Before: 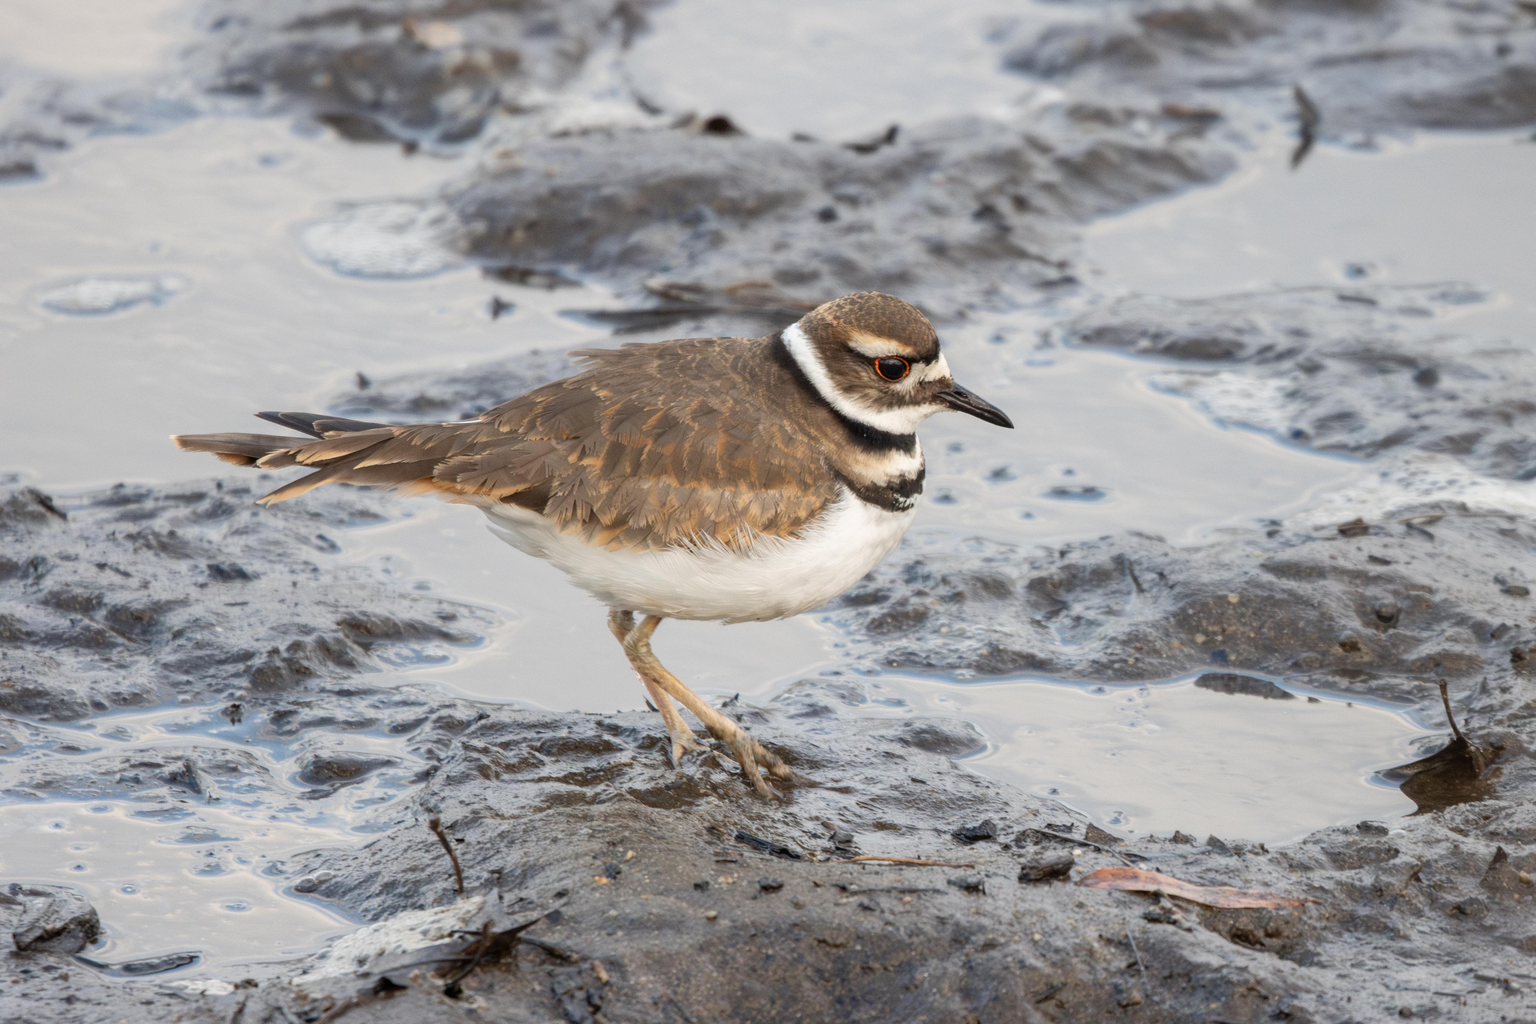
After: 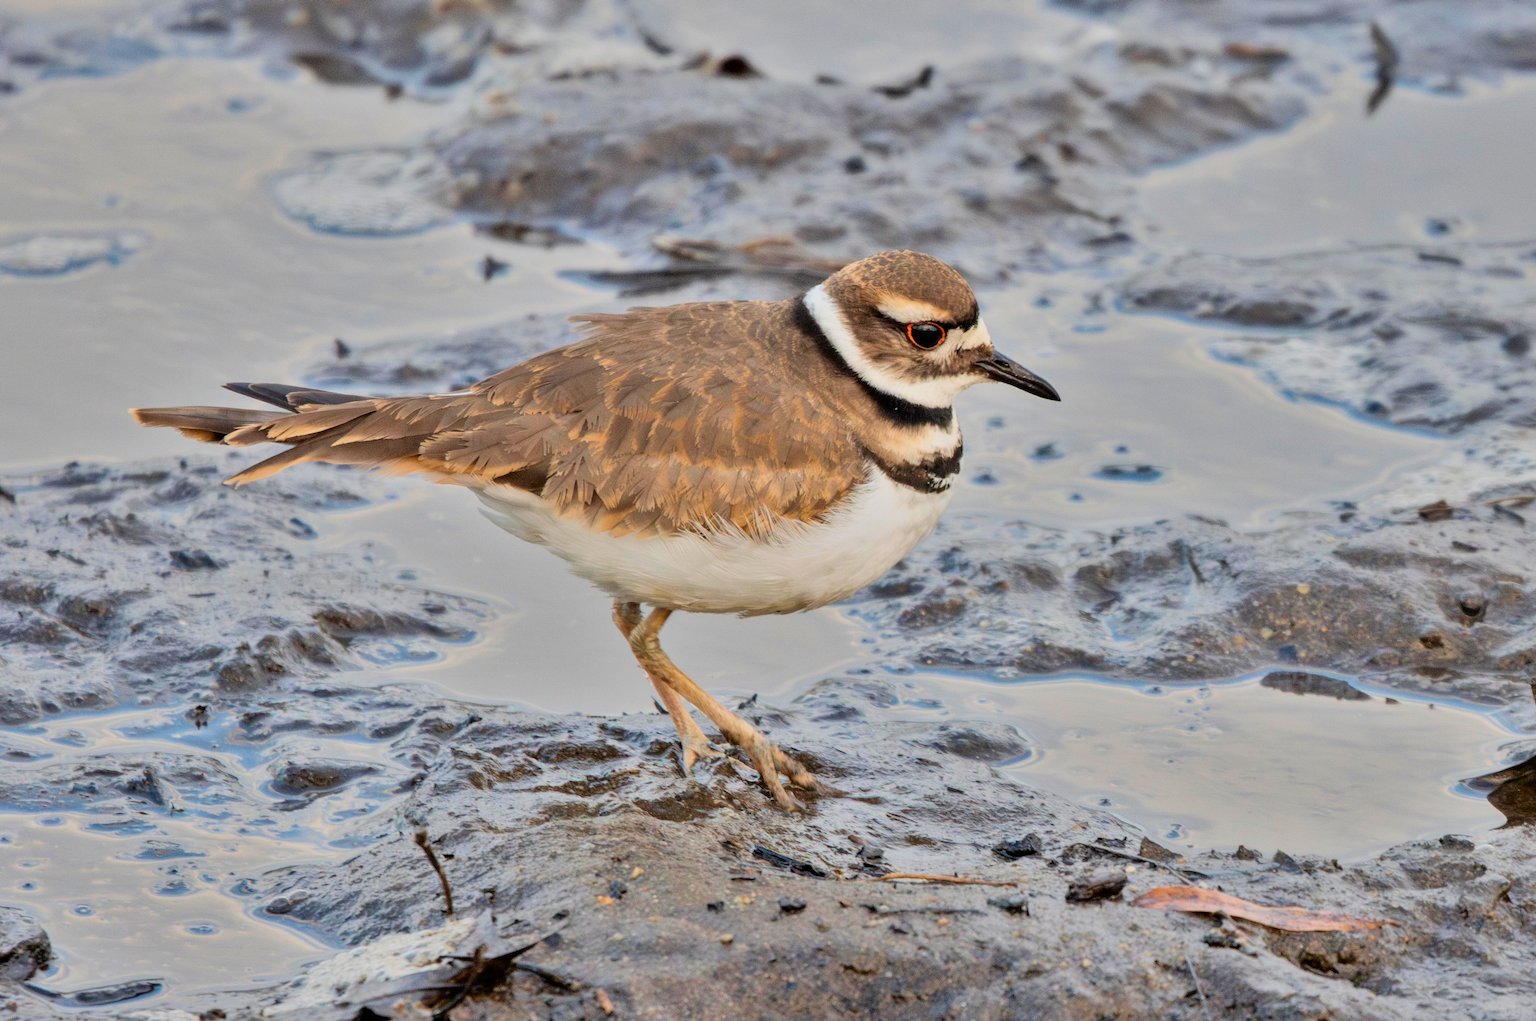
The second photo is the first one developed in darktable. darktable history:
filmic rgb: black relative exposure -7.65 EV, white relative exposure 4.56 EV, threshold 3.04 EV, structure ↔ texture 99.53%, hardness 3.61, color science v6 (2022), enable highlight reconstruction true
tone curve: curves: ch0 [(0, 0) (0.091, 0.077) (0.389, 0.458) (0.745, 0.82) (0.844, 0.908) (0.909, 0.942) (1, 0.973)]; ch1 [(0, 0) (0.437, 0.404) (0.5, 0.5) (0.529, 0.55) (0.58, 0.6) (0.616, 0.649) (1, 1)]; ch2 [(0, 0) (0.442, 0.415) (0.5, 0.5) (0.535, 0.557) (0.585, 0.62) (1, 1)], color space Lab, independent channels, preserve colors none
shadows and highlights: radius 101.64, shadows 50.78, highlights -64.07, soften with gaussian
crop: left 3.506%, top 6.393%, right 5.953%, bottom 3.23%
